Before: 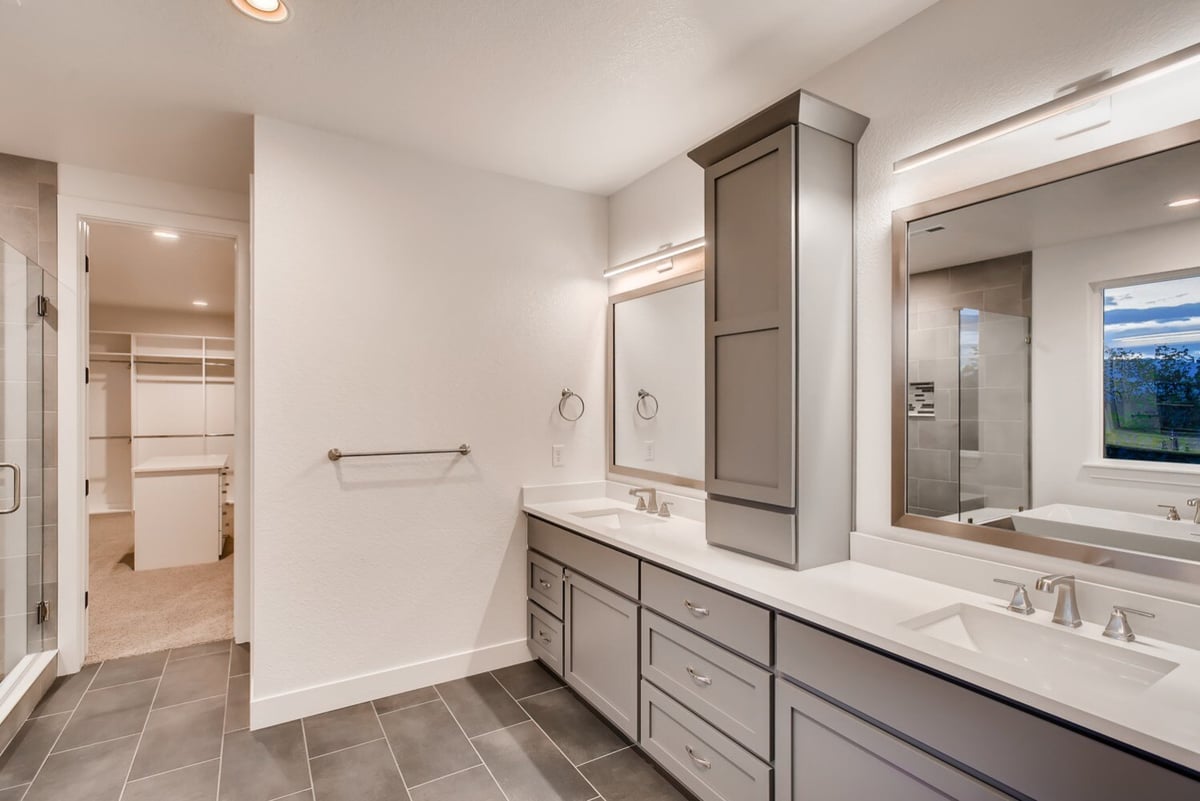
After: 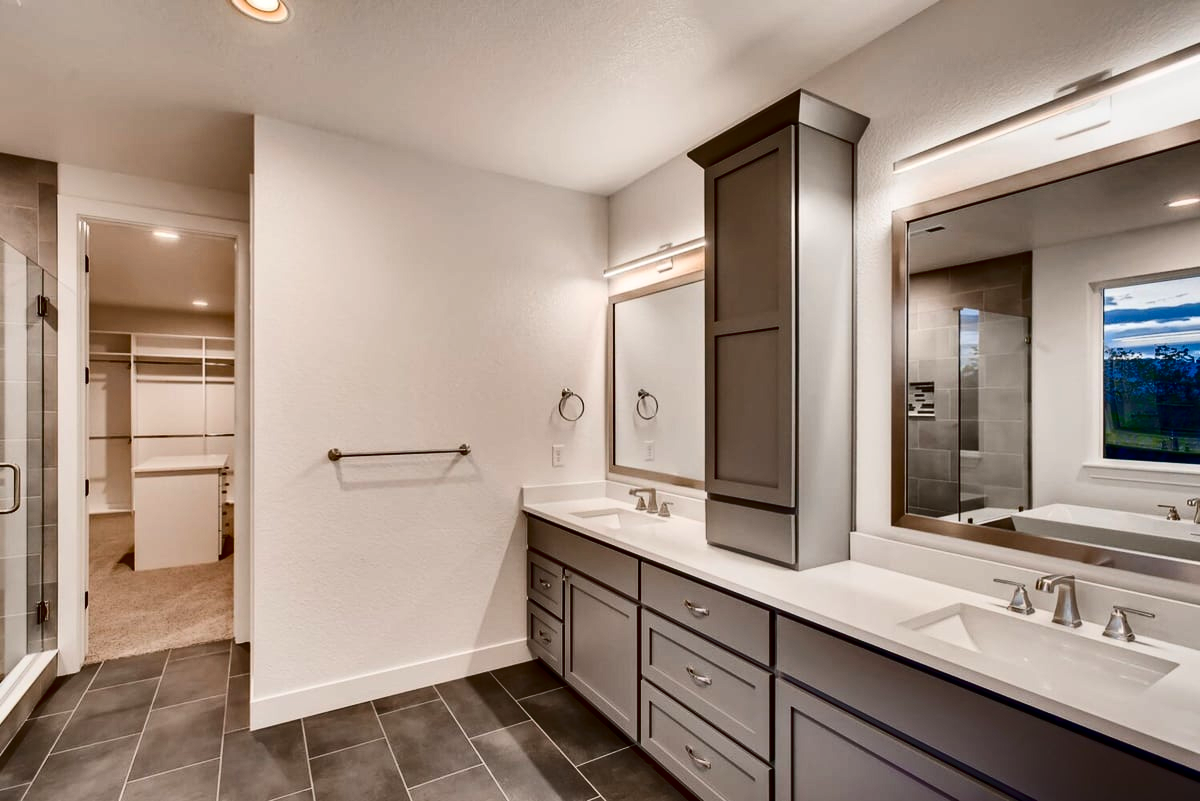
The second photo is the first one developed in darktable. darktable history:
haze removal: adaptive false
contrast brightness saturation: contrast 0.241, brightness -0.227, saturation 0.137
